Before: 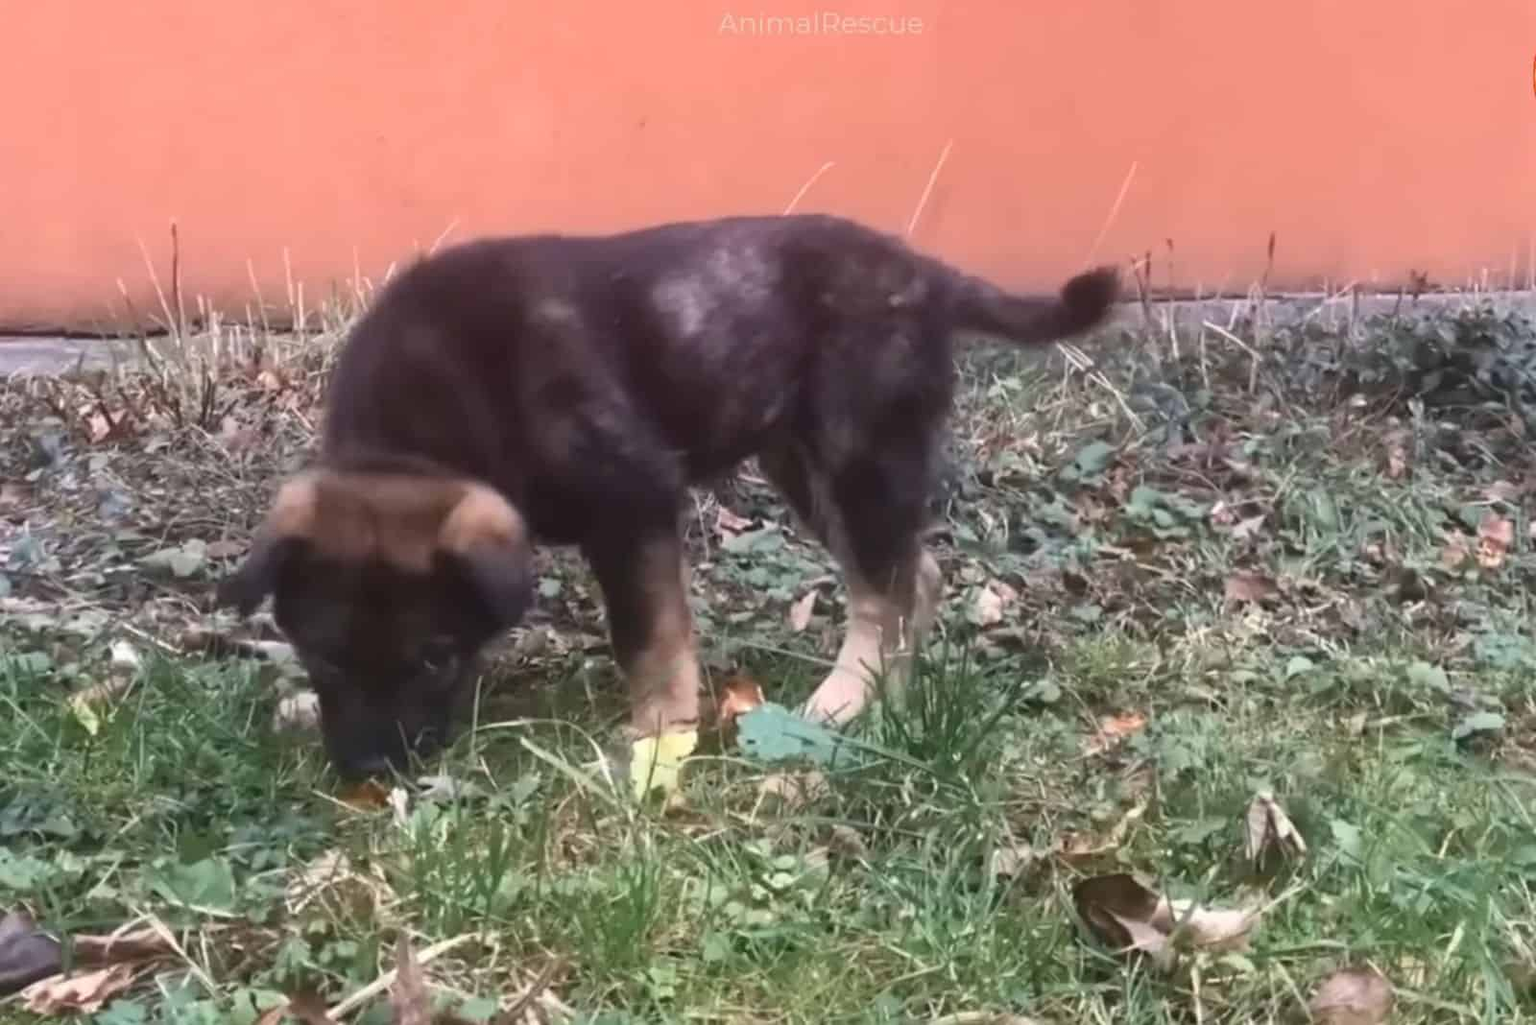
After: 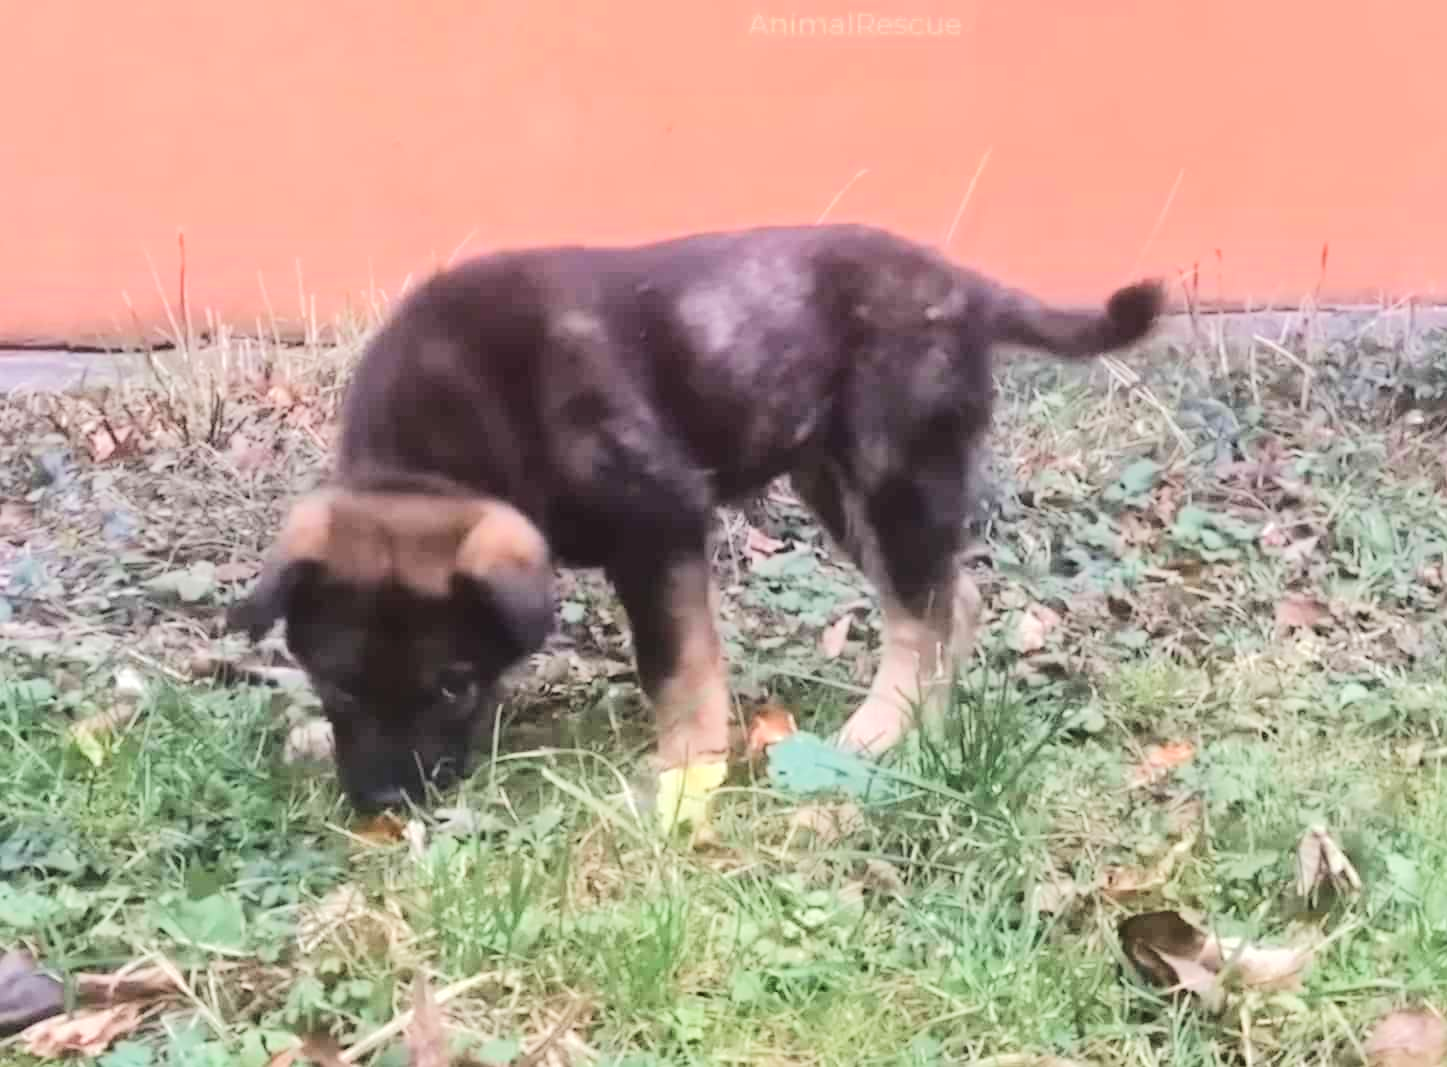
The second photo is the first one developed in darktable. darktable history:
tone equalizer: -7 EV 0.147 EV, -6 EV 0.583 EV, -5 EV 1.18 EV, -4 EV 1.34 EV, -3 EV 1.16 EV, -2 EV 0.6 EV, -1 EV 0.147 EV, edges refinement/feathering 500, mask exposure compensation -1.57 EV, preserve details no
crop: right 9.51%, bottom 0.017%
